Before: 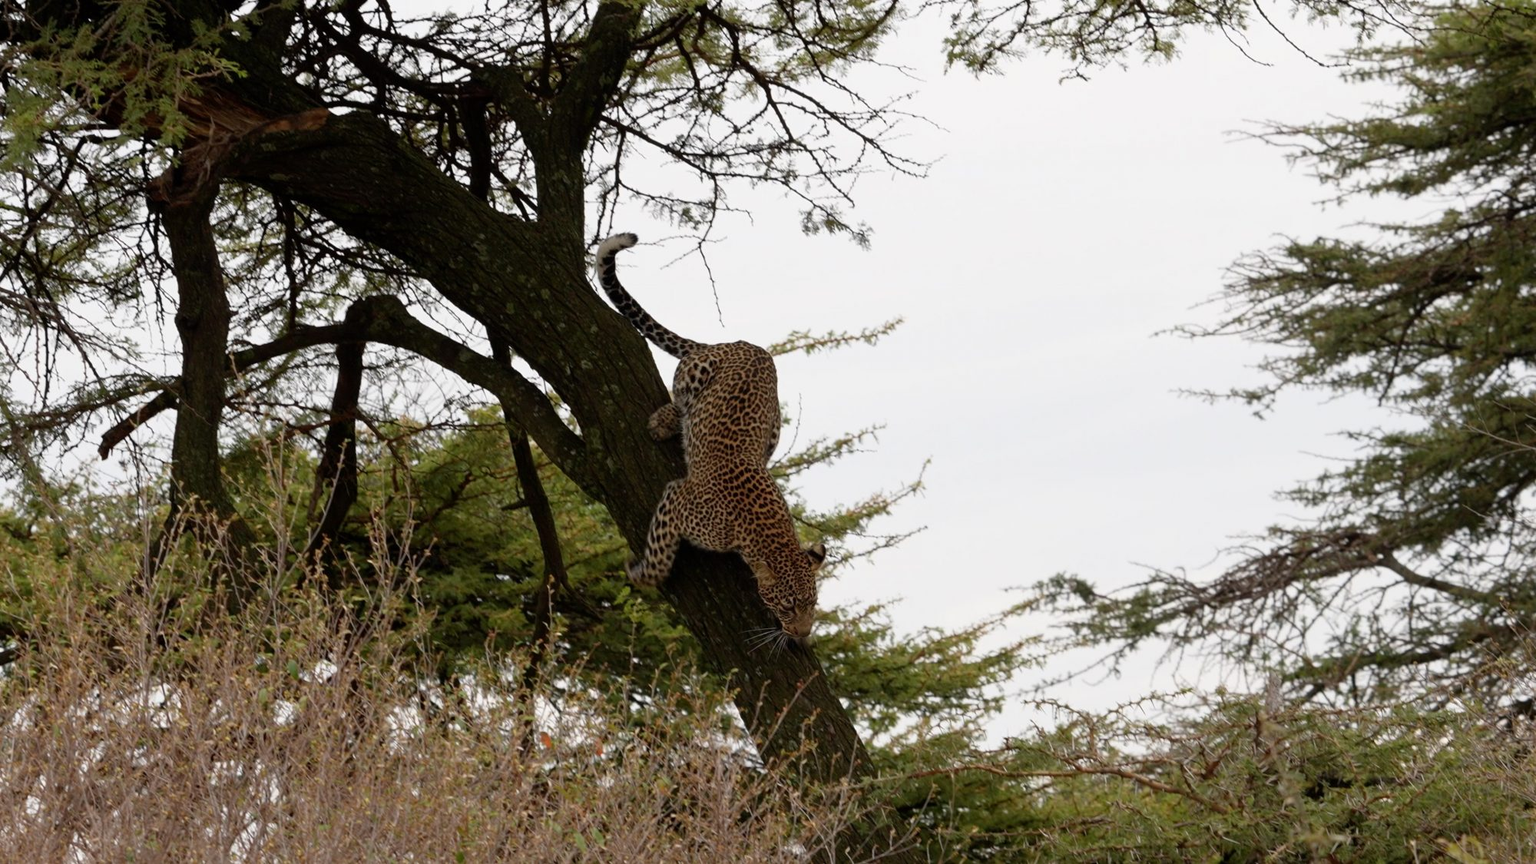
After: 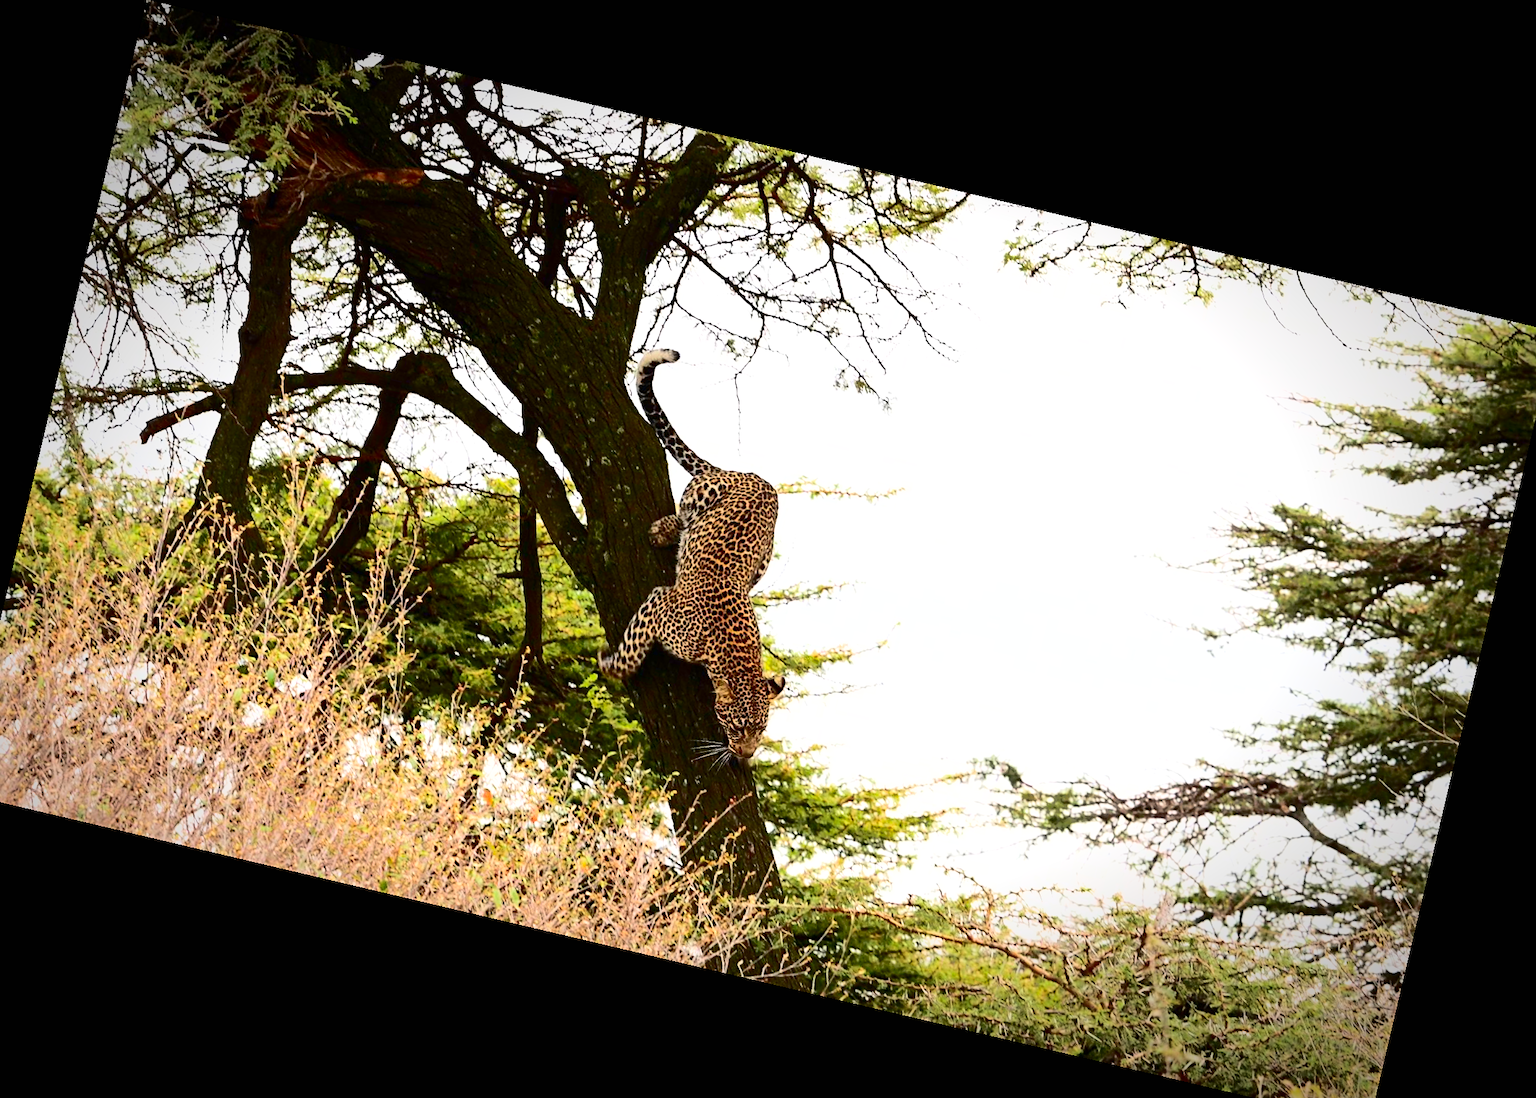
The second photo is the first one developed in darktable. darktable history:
crop and rotate: left 2.536%, right 1.107%, bottom 2.246%
sharpen: radius 1.864, amount 0.398, threshold 1.271
rgb curve: curves: ch0 [(0, 0) (0.284, 0.292) (0.505, 0.644) (1, 1)], compensate middle gray true
contrast brightness saturation: contrast 0.4, brightness 0.05, saturation 0.25
vignetting: fall-off start 70.97%, brightness -0.584, saturation -0.118, width/height ratio 1.333
shadows and highlights: on, module defaults
rotate and perspective: rotation 13.27°, automatic cropping off
exposure: black level correction 0, exposure 0.9 EV, compensate highlight preservation false
